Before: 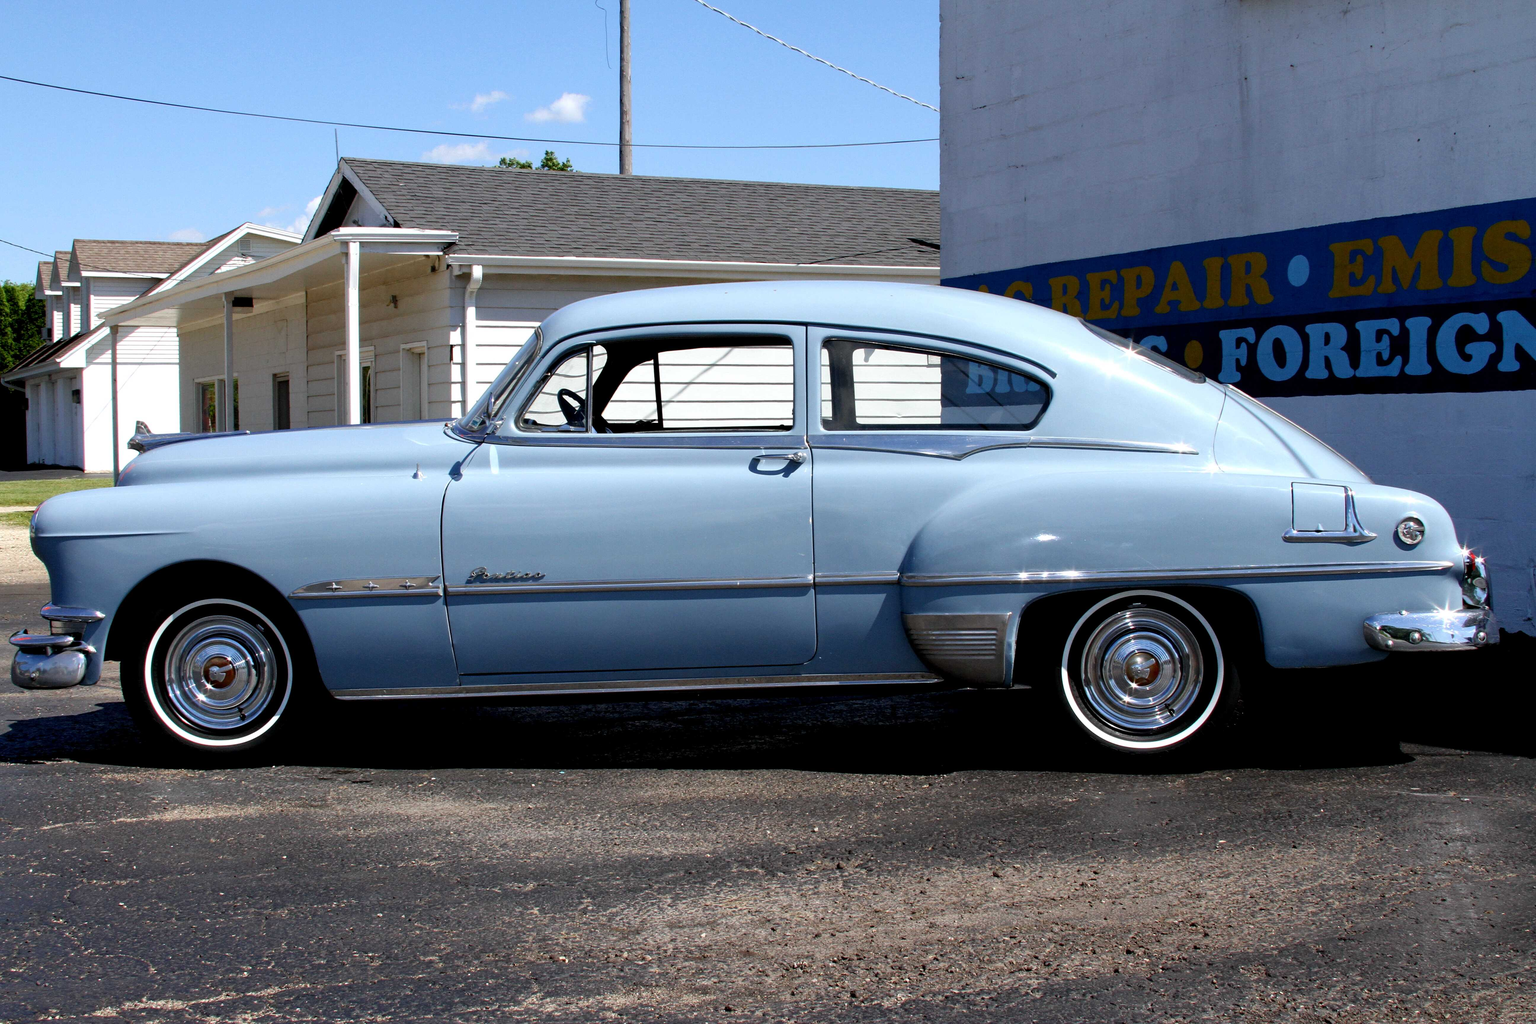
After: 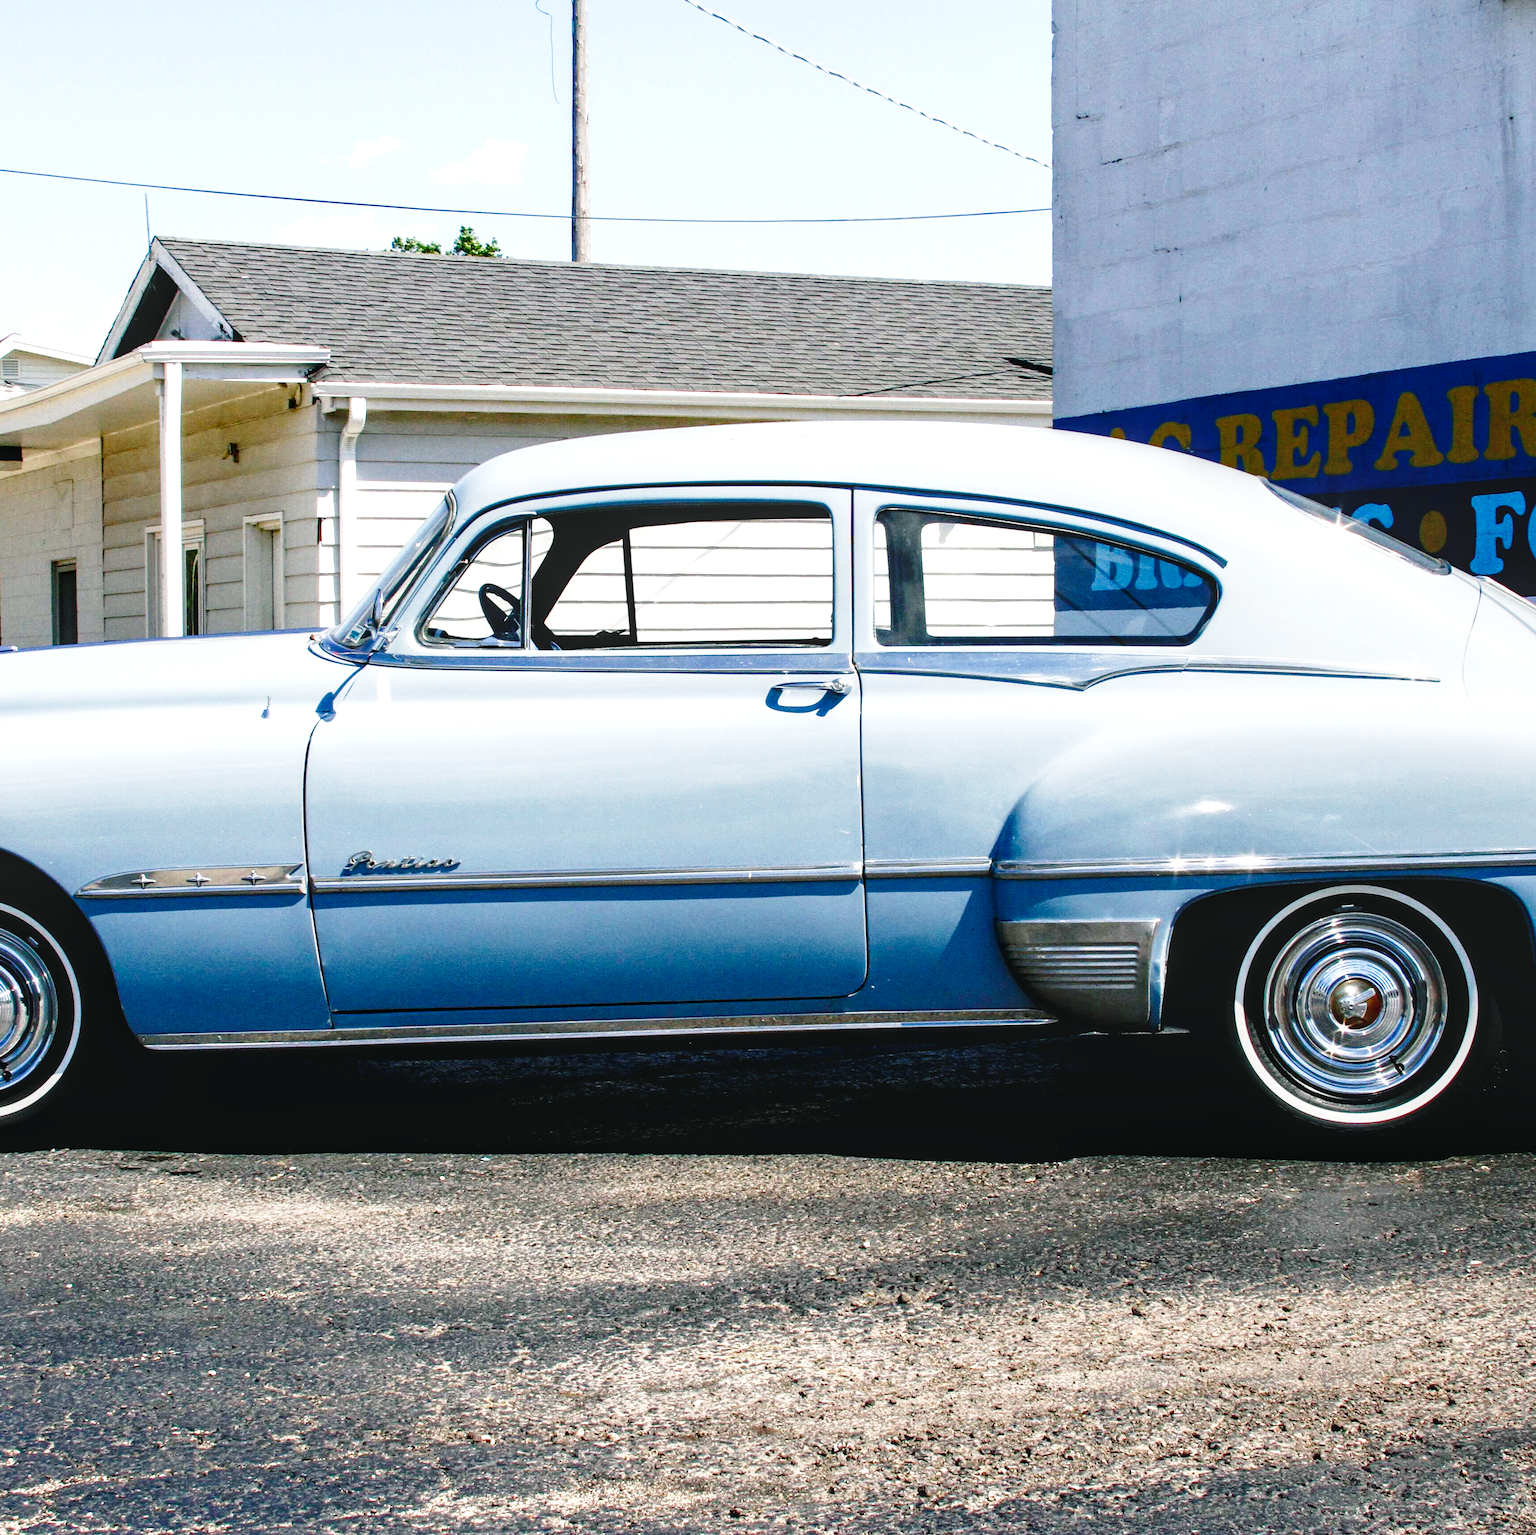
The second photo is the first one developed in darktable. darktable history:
color balance: lift [1.007, 1, 1, 1], gamma [1.097, 1, 1, 1]
color balance rgb: shadows lift › chroma 2.79%, shadows lift › hue 190.66°, power › hue 171.85°, highlights gain › chroma 2.16%, highlights gain › hue 75.26°, global offset › luminance -0.51%, perceptual saturation grading › highlights -33.8%, perceptual saturation grading › mid-tones 14.98%, perceptual saturation grading › shadows 48.43%, perceptual brilliance grading › highlights 15.68%, perceptual brilliance grading › mid-tones 6.62%, perceptual brilliance grading › shadows -14.98%, global vibrance 11.32%, contrast 5.05%
crop and rotate: left 15.546%, right 17.787%
local contrast: on, module defaults
base curve: curves: ch0 [(0, 0) (0.028, 0.03) (0.121, 0.232) (0.46, 0.748) (0.859, 0.968) (1, 1)], preserve colors none
